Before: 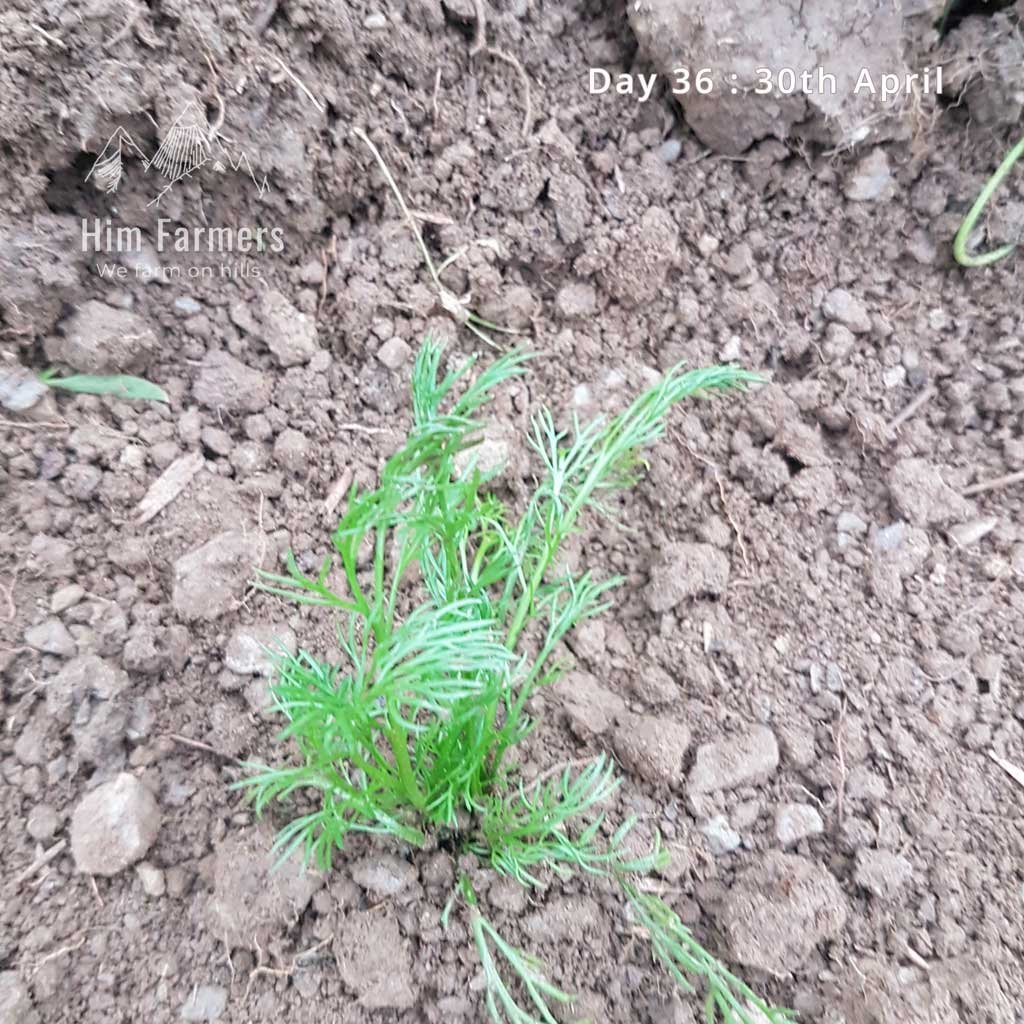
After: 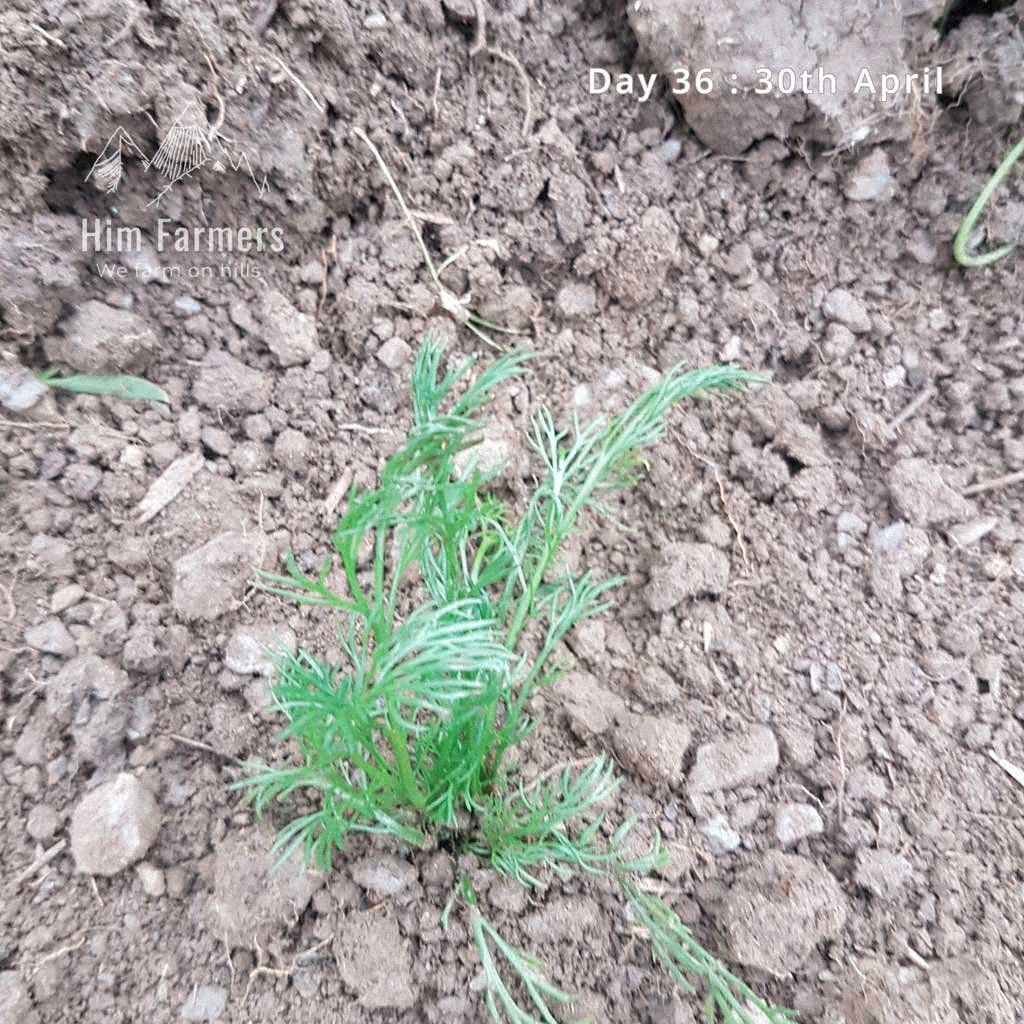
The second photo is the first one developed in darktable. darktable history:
color zones: curves: ch0 [(0.018, 0.548) (0.197, 0.654) (0.425, 0.447) (0.605, 0.658) (0.732, 0.579)]; ch1 [(0.105, 0.531) (0.224, 0.531) (0.386, 0.39) (0.618, 0.456) (0.732, 0.456) (0.956, 0.421)]; ch2 [(0.039, 0.583) (0.215, 0.465) (0.399, 0.544) (0.465, 0.548) (0.614, 0.447) (0.724, 0.43) (0.882, 0.623) (0.956, 0.632)]
grain: mid-tones bias 0%
